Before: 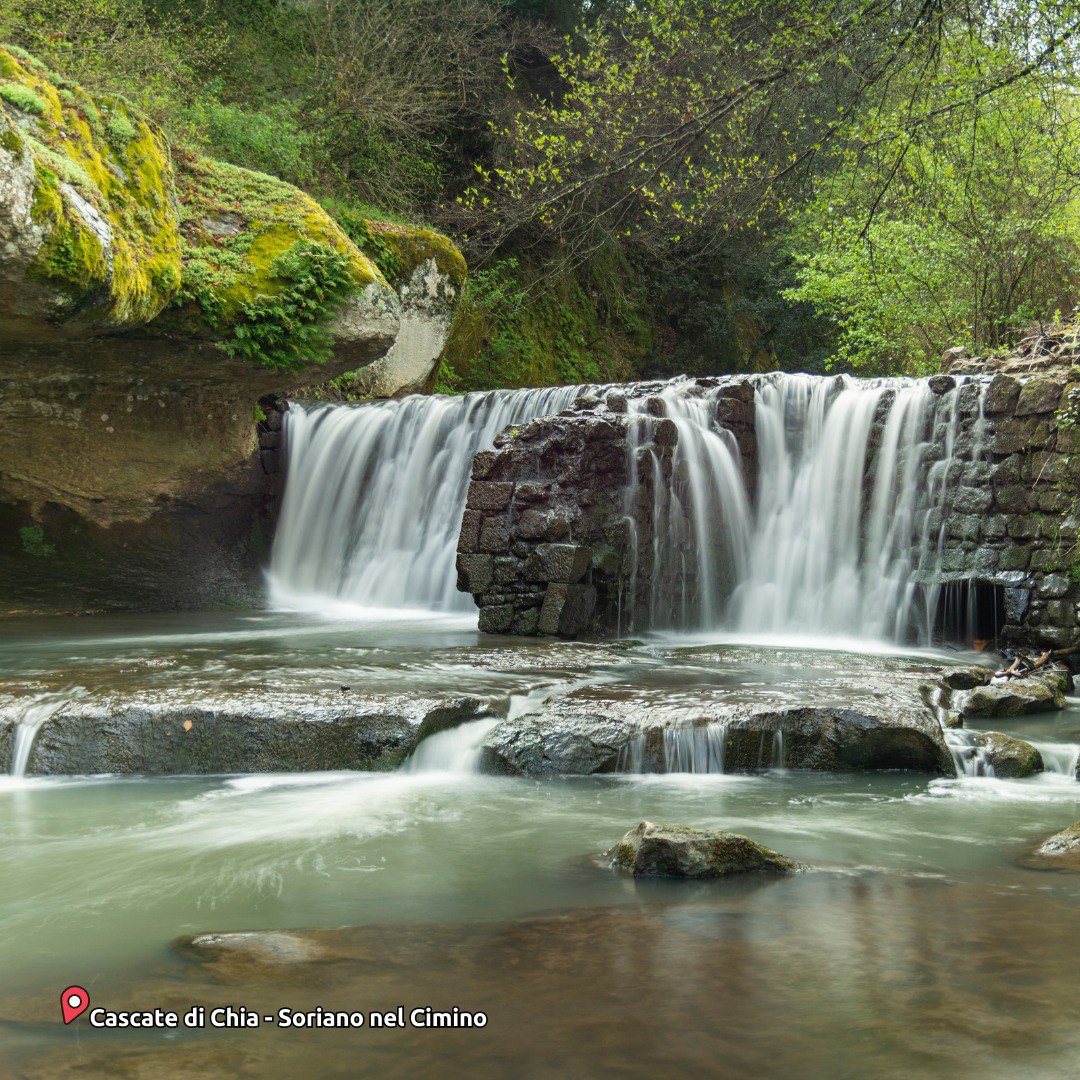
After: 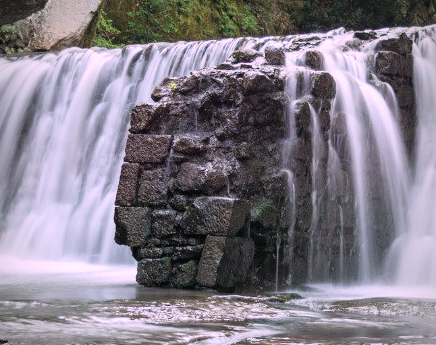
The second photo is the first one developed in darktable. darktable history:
contrast brightness saturation: saturation -0.05
crop: left 31.751%, top 32.172%, right 27.8%, bottom 35.83%
color balance: mode lift, gamma, gain (sRGB), lift [1, 1, 1.022, 1.026]
white balance: red 1.045, blue 0.932
vignetting: on, module defaults
color correction: highlights a* 15.03, highlights b* -25.07
tone curve: curves: ch0 [(0, 0) (0.004, 0.001) (0.133, 0.112) (0.325, 0.362) (0.832, 0.893) (1, 1)], color space Lab, linked channels, preserve colors none
